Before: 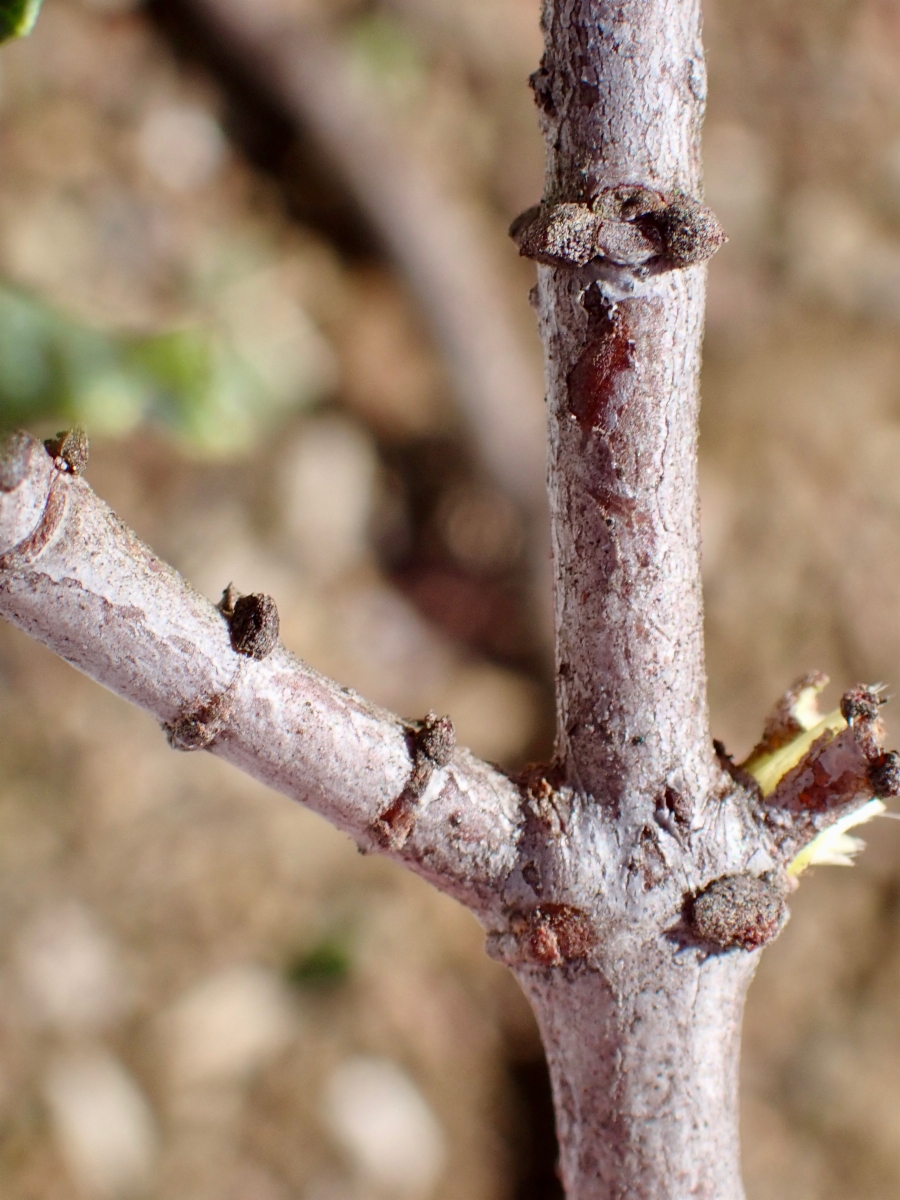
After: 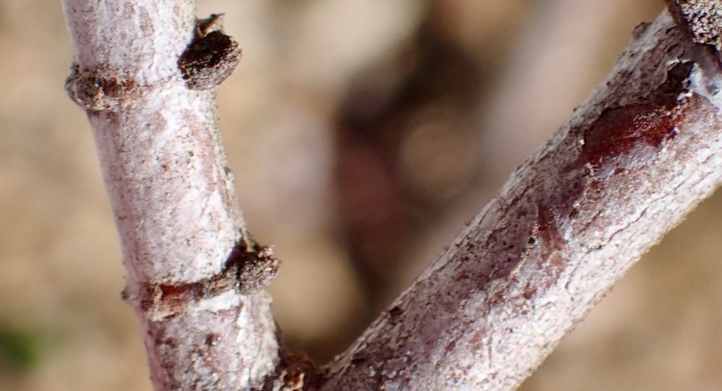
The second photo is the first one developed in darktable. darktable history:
crop and rotate: angle -45.5°, top 16.685%, right 0.818%, bottom 11.601%
